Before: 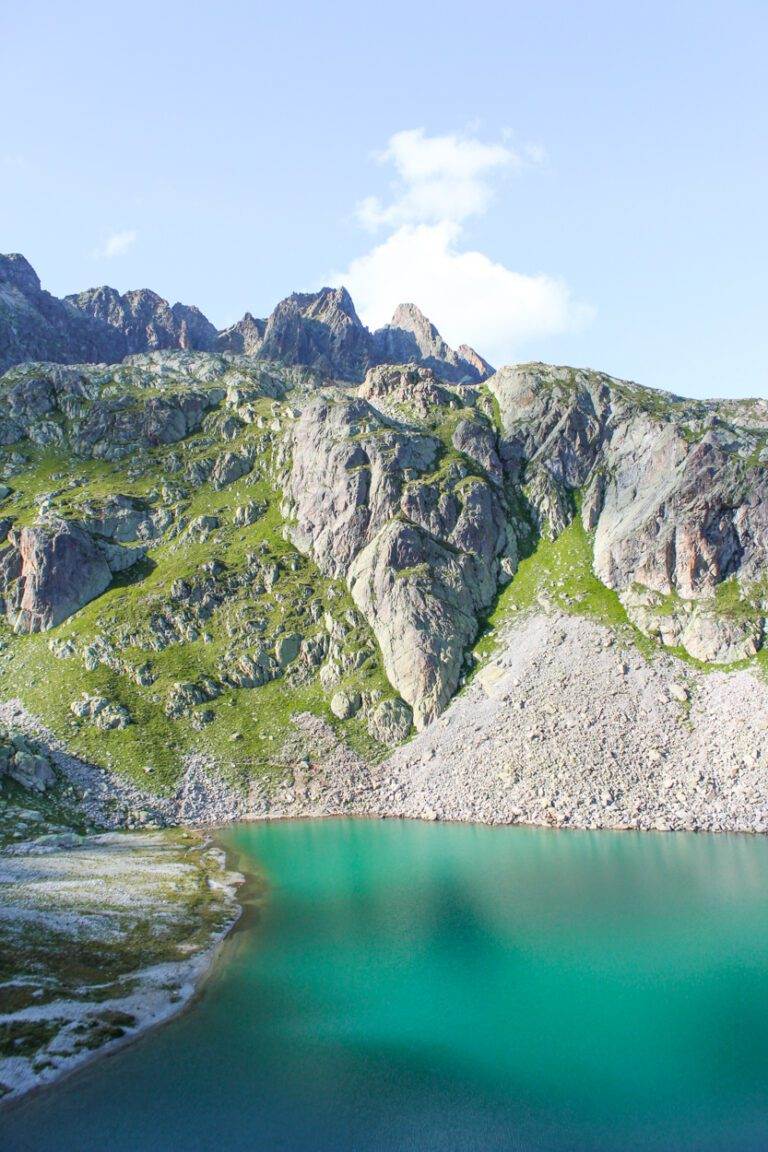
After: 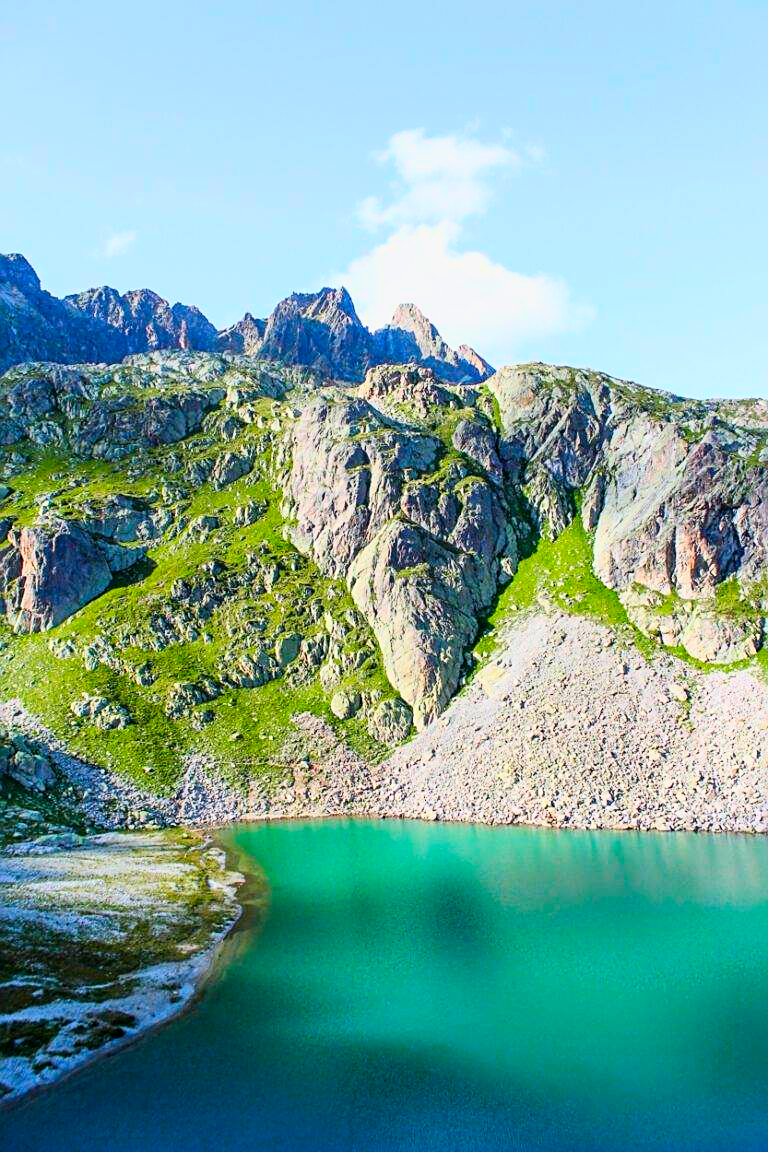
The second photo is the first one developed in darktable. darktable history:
filmic rgb: middle gray luminance 21.91%, black relative exposure -14 EV, white relative exposure 2.95 EV, target black luminance 0%, hardness 8.87, latitude 60.17%, contrast 1.213, highlights saturation mix 6.37%, shadows ↔ highlights balance 42.36%, color science v6 (2022)
contrast brightness saturation: contrast 0.108, saturation -0.157
color correction: highlights b* -0.045, saturation 2.18
sharpen: amount 0.489
